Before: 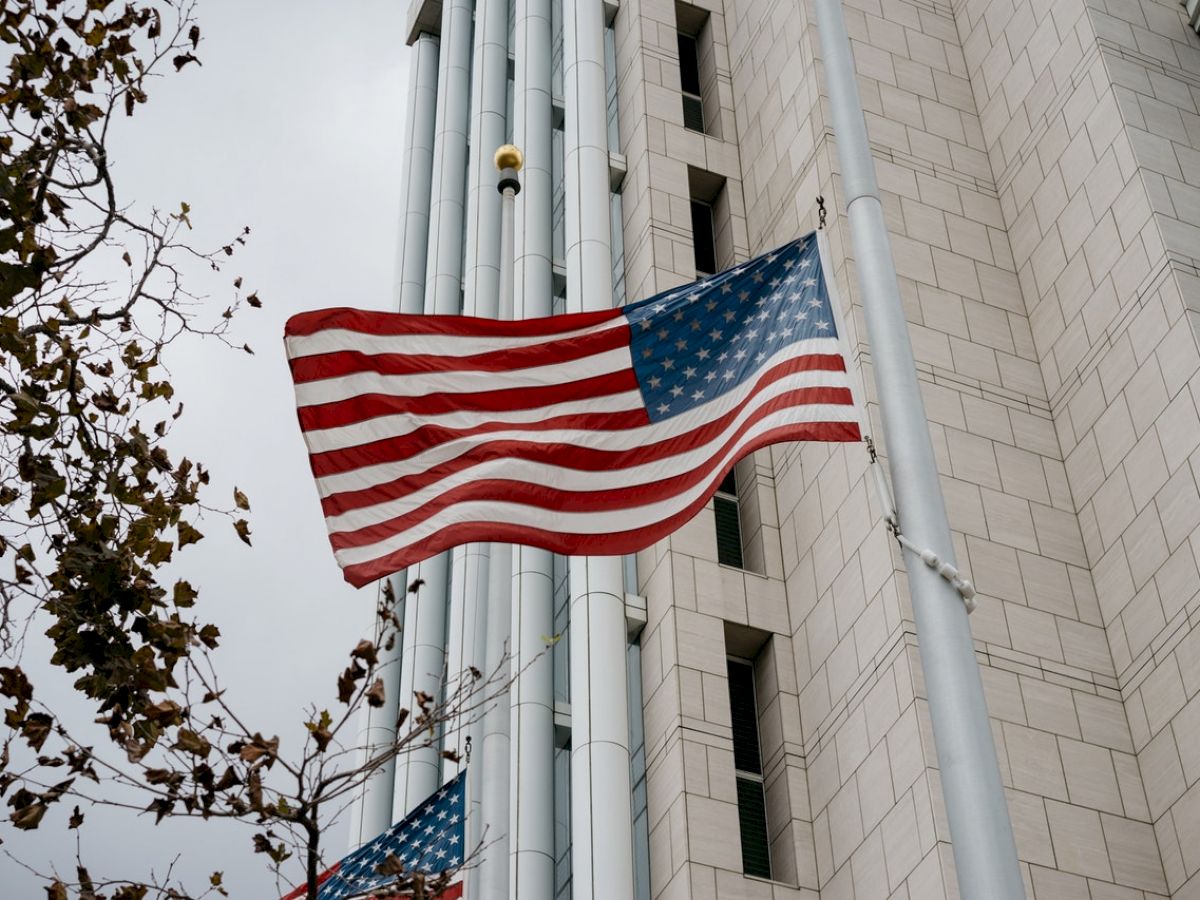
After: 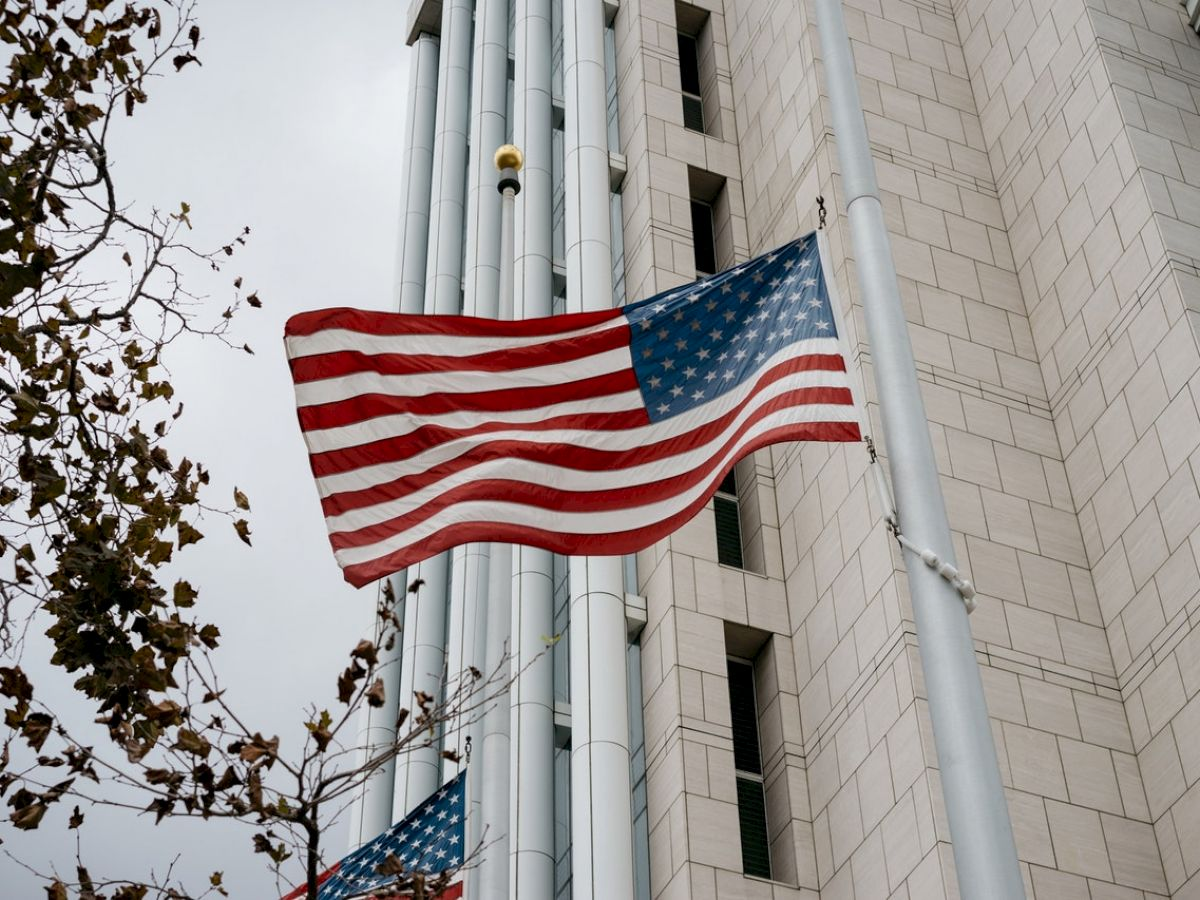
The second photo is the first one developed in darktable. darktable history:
levels: black 0.044%, levels [0, 0.492, 0.984]
